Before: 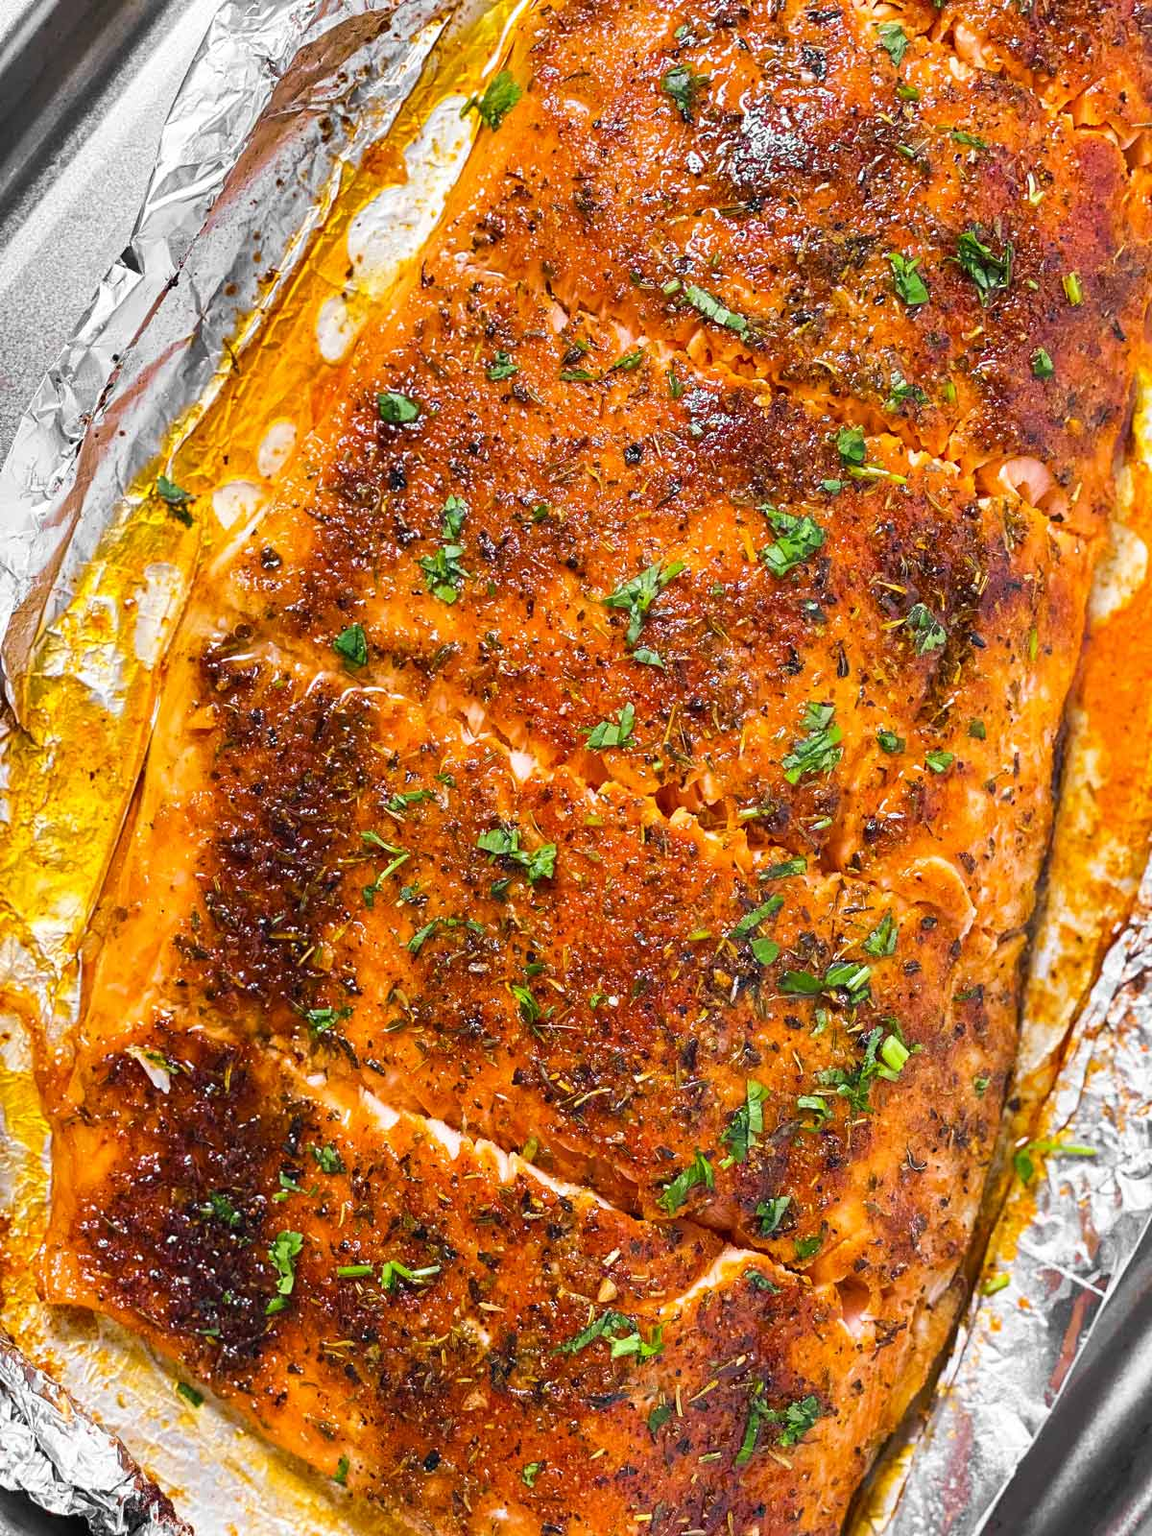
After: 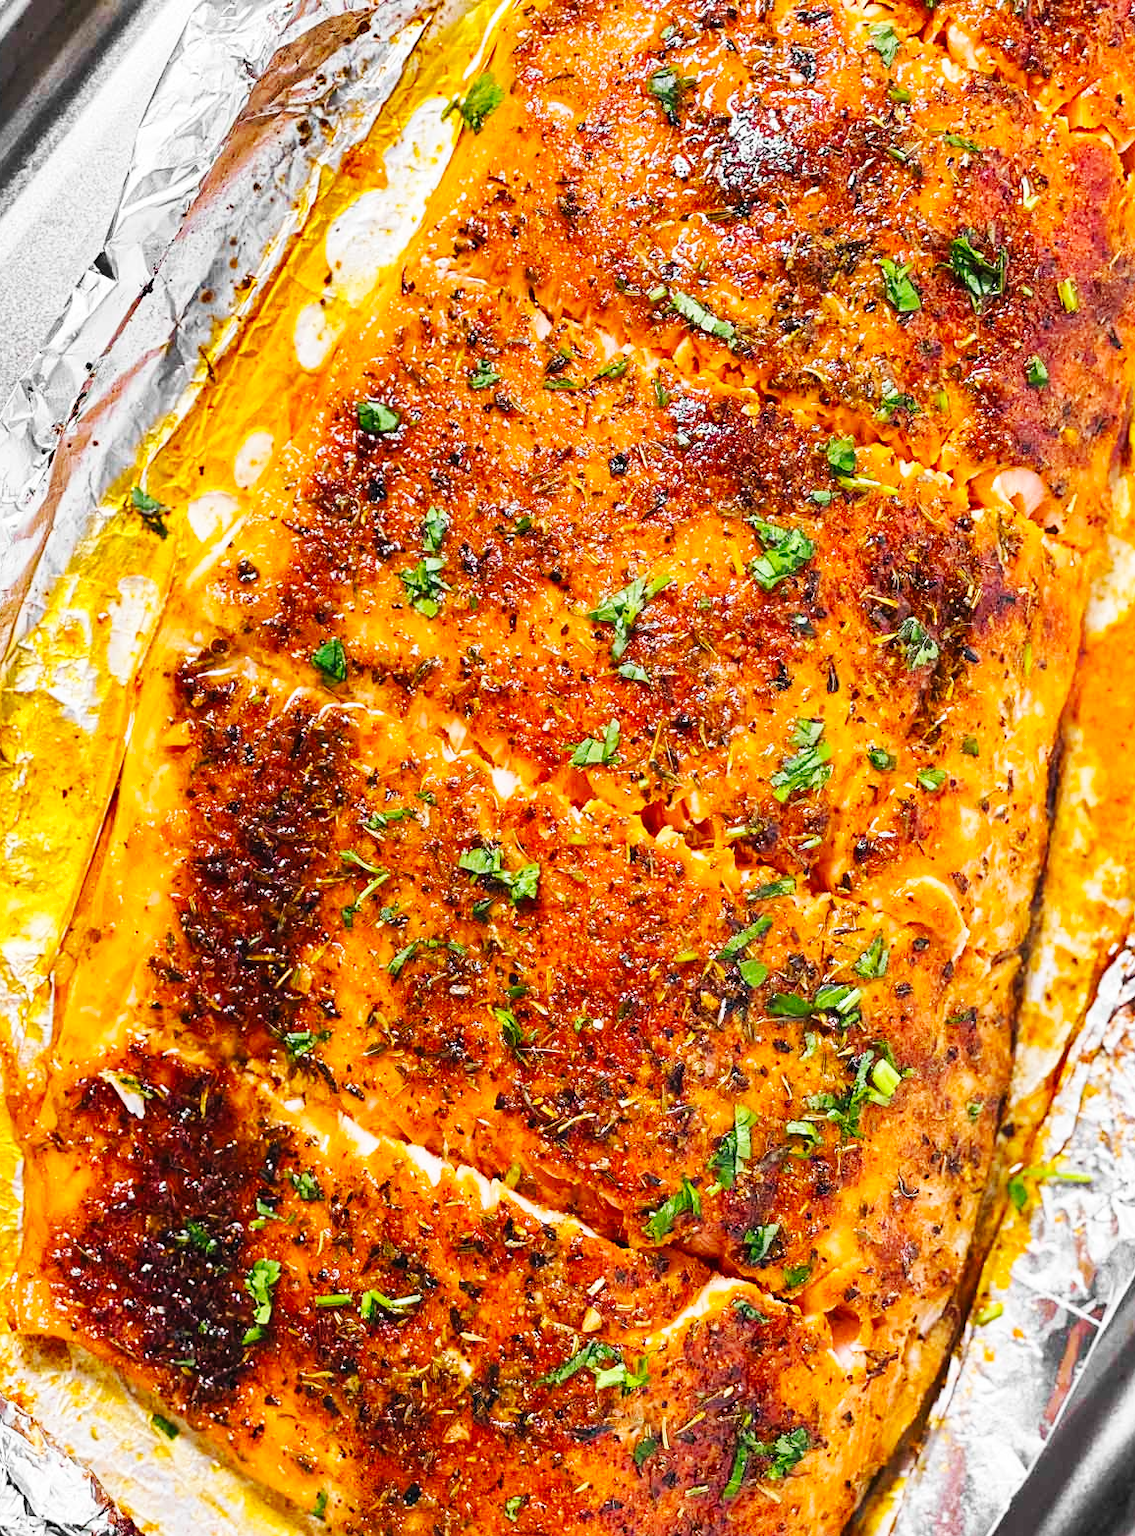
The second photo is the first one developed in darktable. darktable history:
crop and rotate: left 2.536%, right 1.107%, bottom 2.246%
base curve: curves: ch0 [(0, 0) (0.032, 0.025) (0.121, 0.166) (0.206, 0.329) (0.605, 0.79) (1, 1)], preserve colors none
